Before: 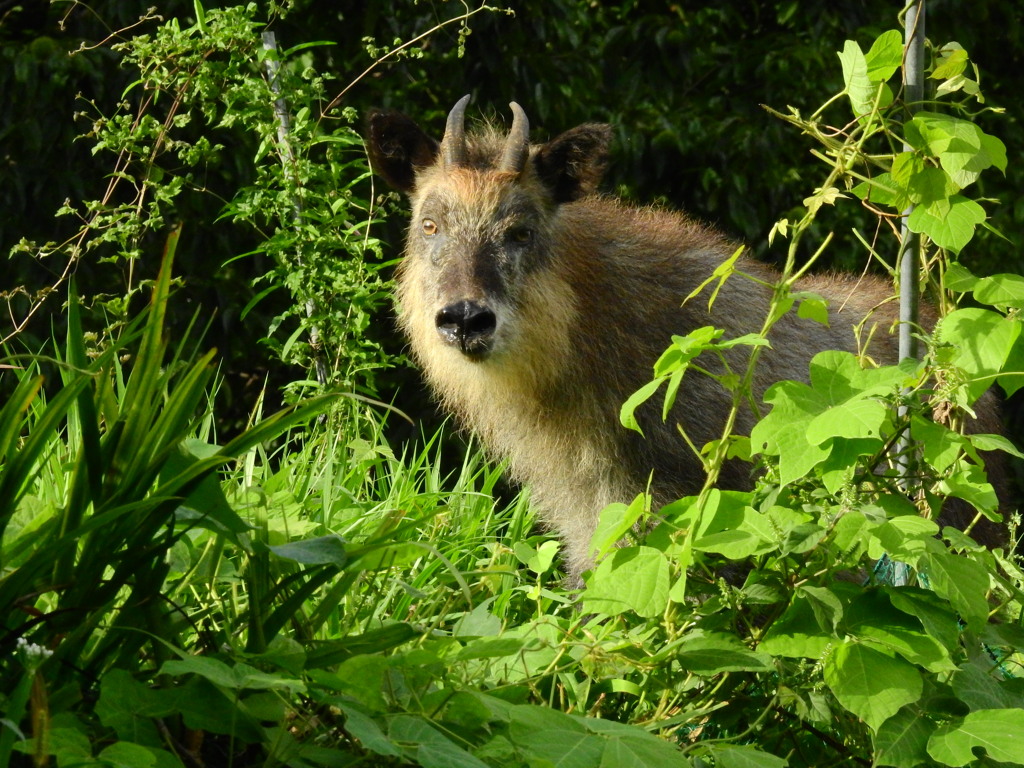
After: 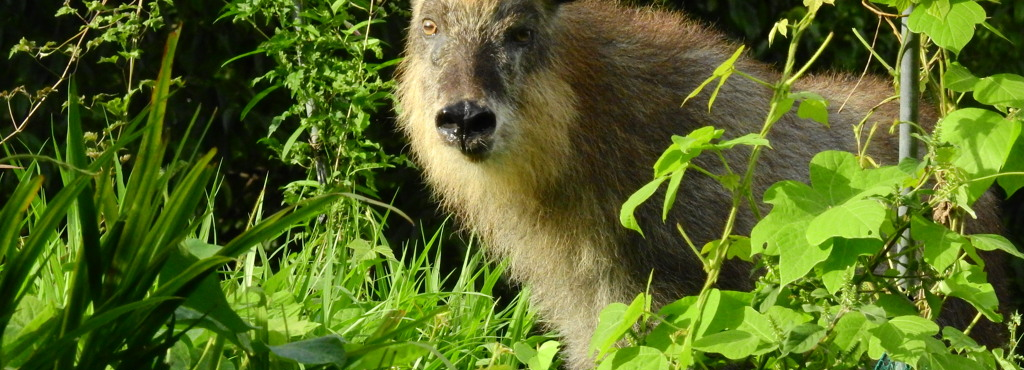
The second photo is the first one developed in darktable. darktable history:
crop and rotate: top 26.17%, bottom 25.598%
